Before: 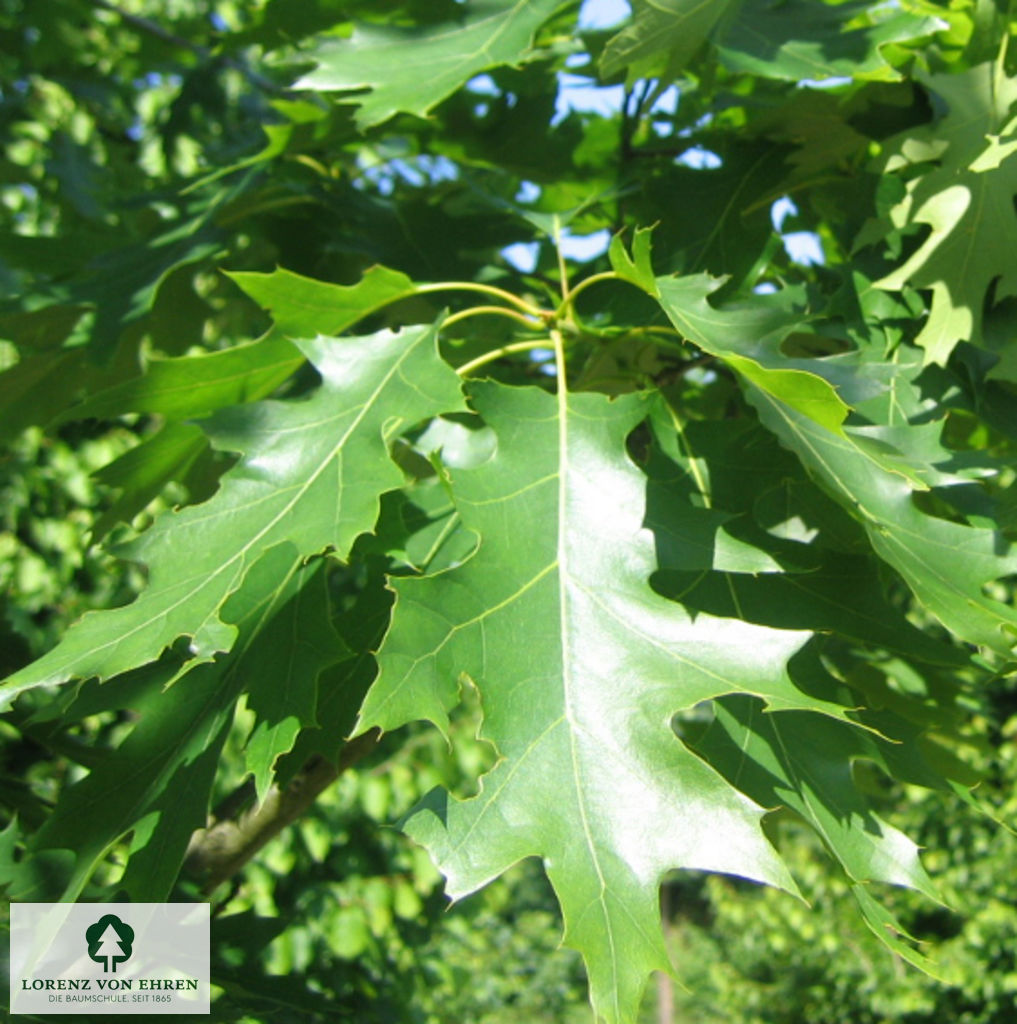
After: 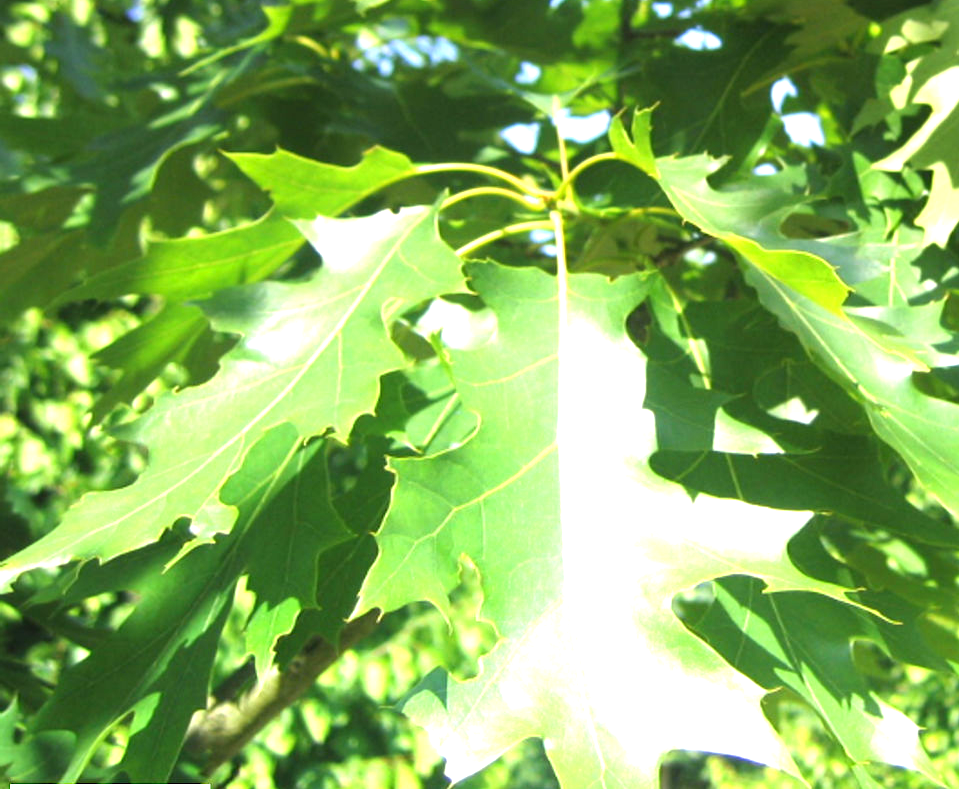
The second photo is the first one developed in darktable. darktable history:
crop and rotate: angle 0.03°, top 11.643%, right 5.651%, bottom 11.189%
exposure: black level correction 0, exposure 1.3 EV, compensate exposure bias true, compensate highlight preservation false
graduated density: density 0.38 EV, hardness 21%, rotation -6.11°, saturation 32%
